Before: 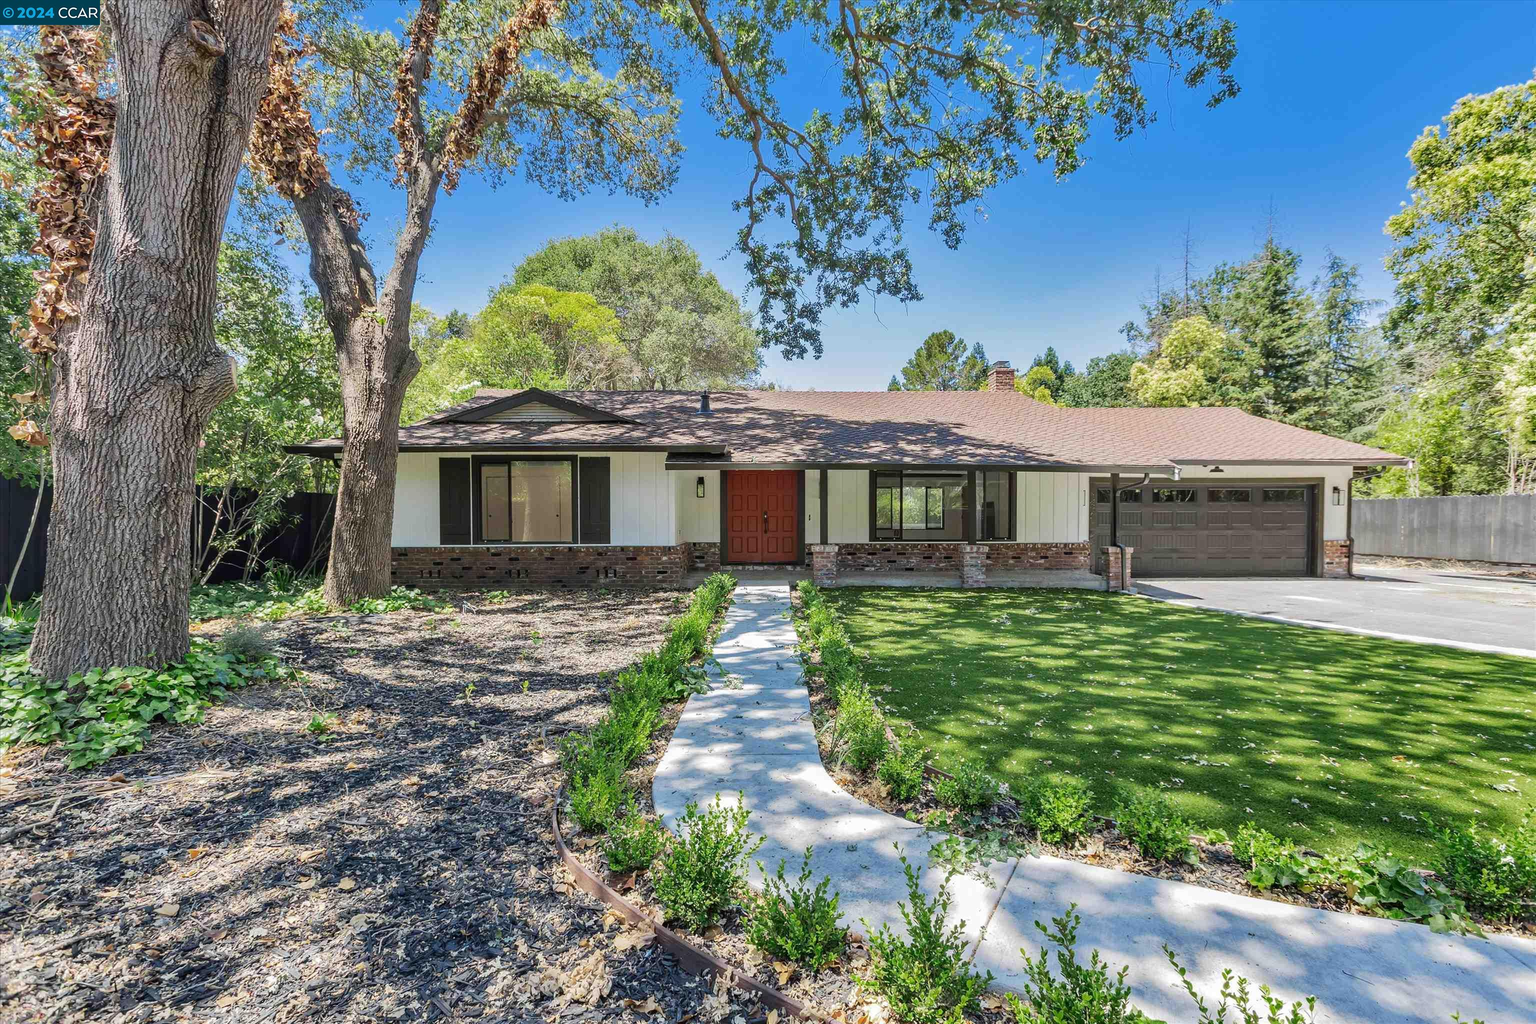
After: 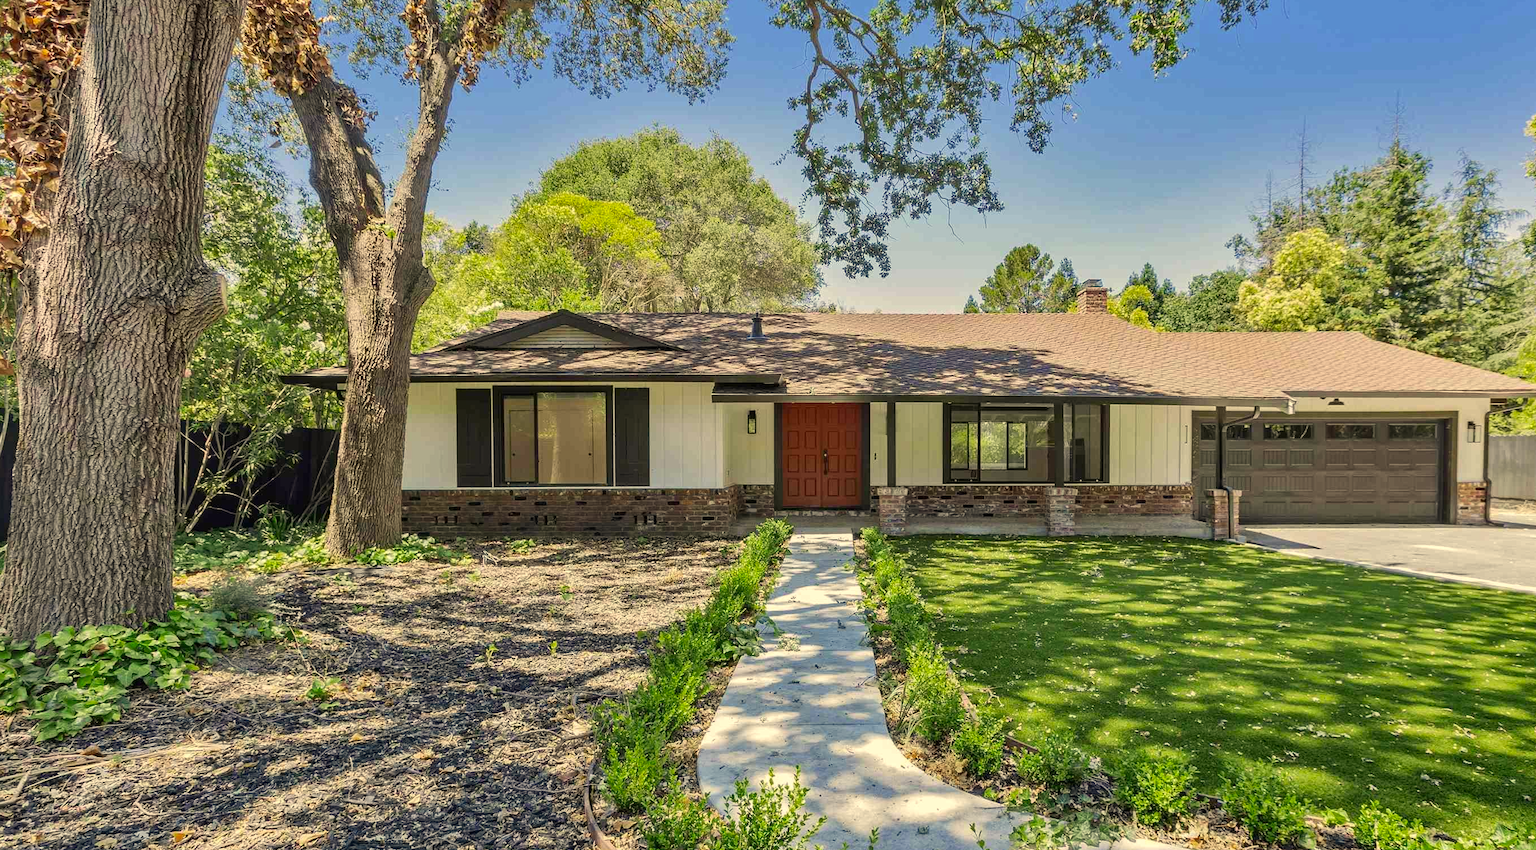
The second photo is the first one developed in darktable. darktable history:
color correction: highlights a* 2.58, highlights b* 23.35
local contrast: mode bilateral grid, contrast 9, coarseness 24, detail 115%, midtone range 0.2
crop and rotate: left 2.385%, top 11.206%, right 9.241%, bottom 15.443%
